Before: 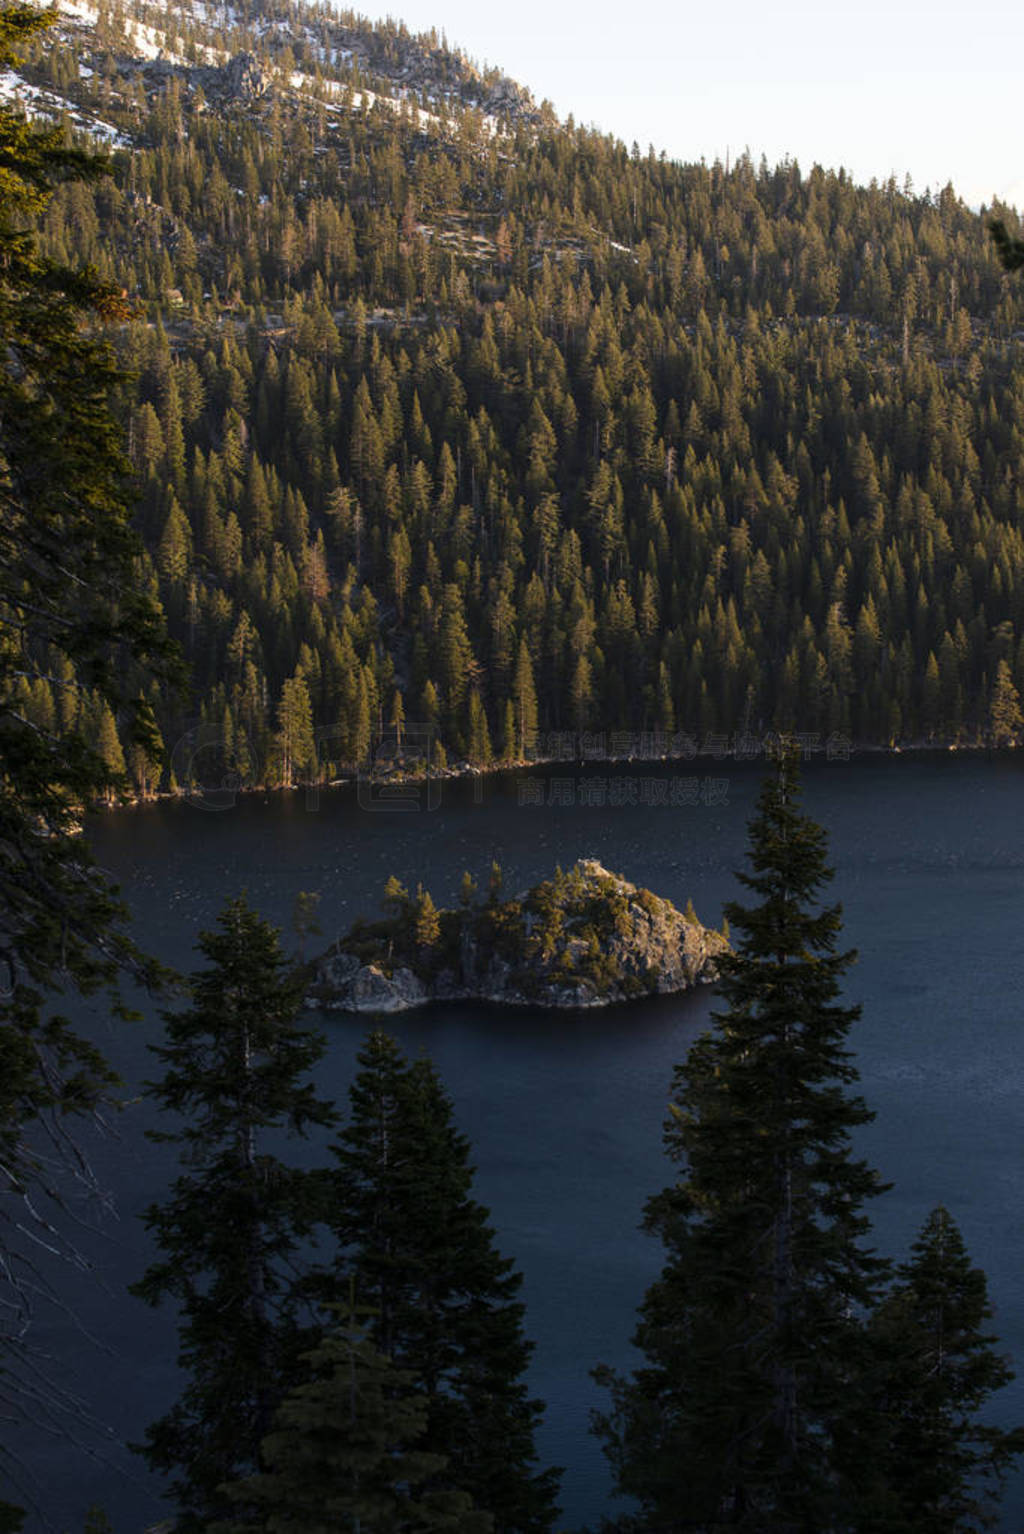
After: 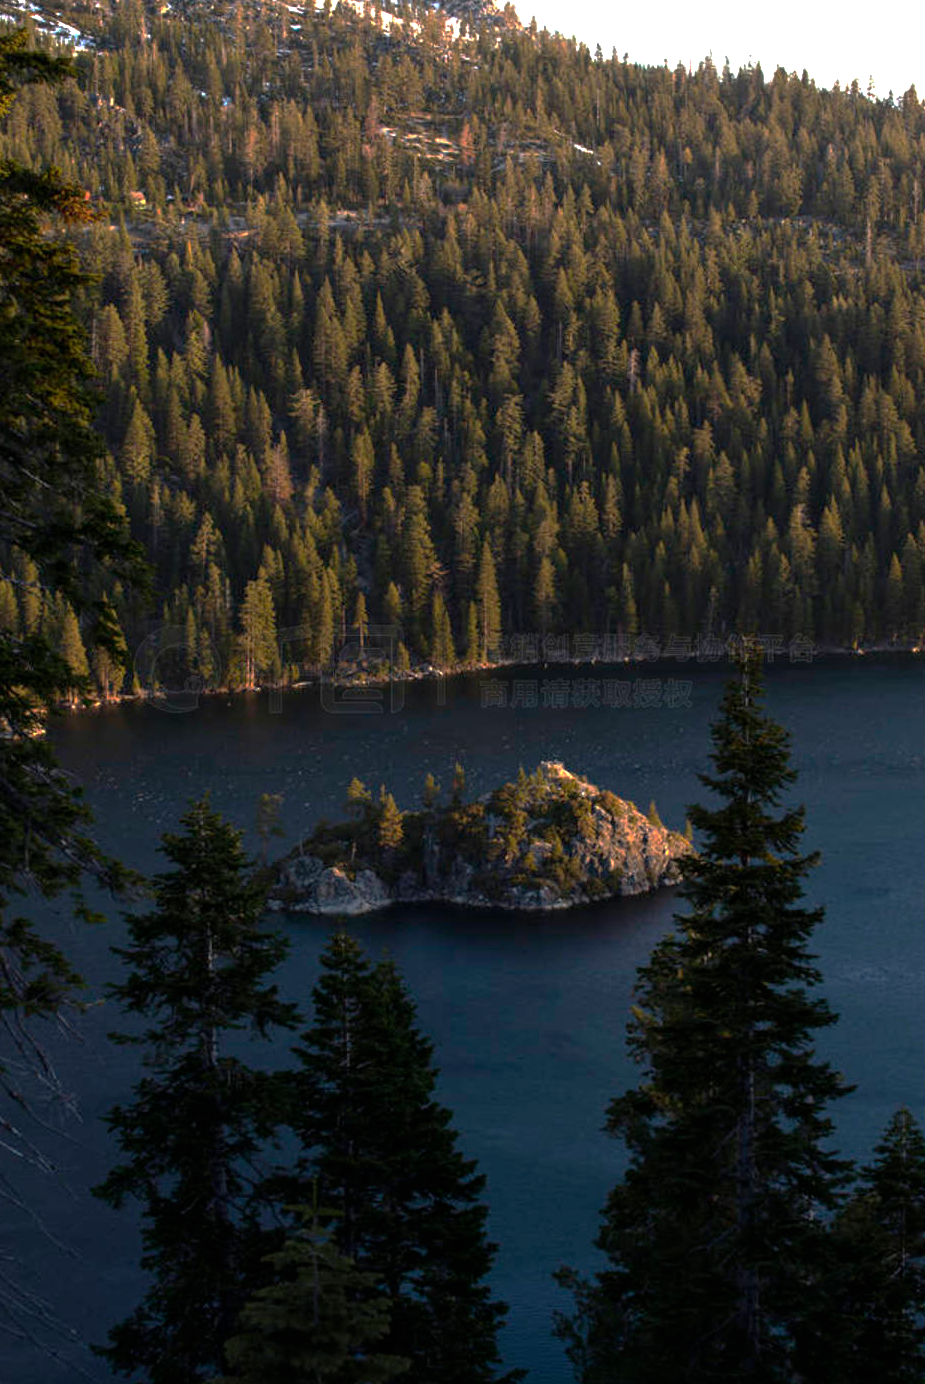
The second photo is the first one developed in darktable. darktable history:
crop: left 3.708%, top 6.436%, right 5.949%, bottom 3.299%
exposure: black level correction 0, exposure 0.95 EV, compensate highlight preservation false
base curve: curves: ch0 [(0, 0) (0.826, 0.587) (1, 1)], preserve colors none
